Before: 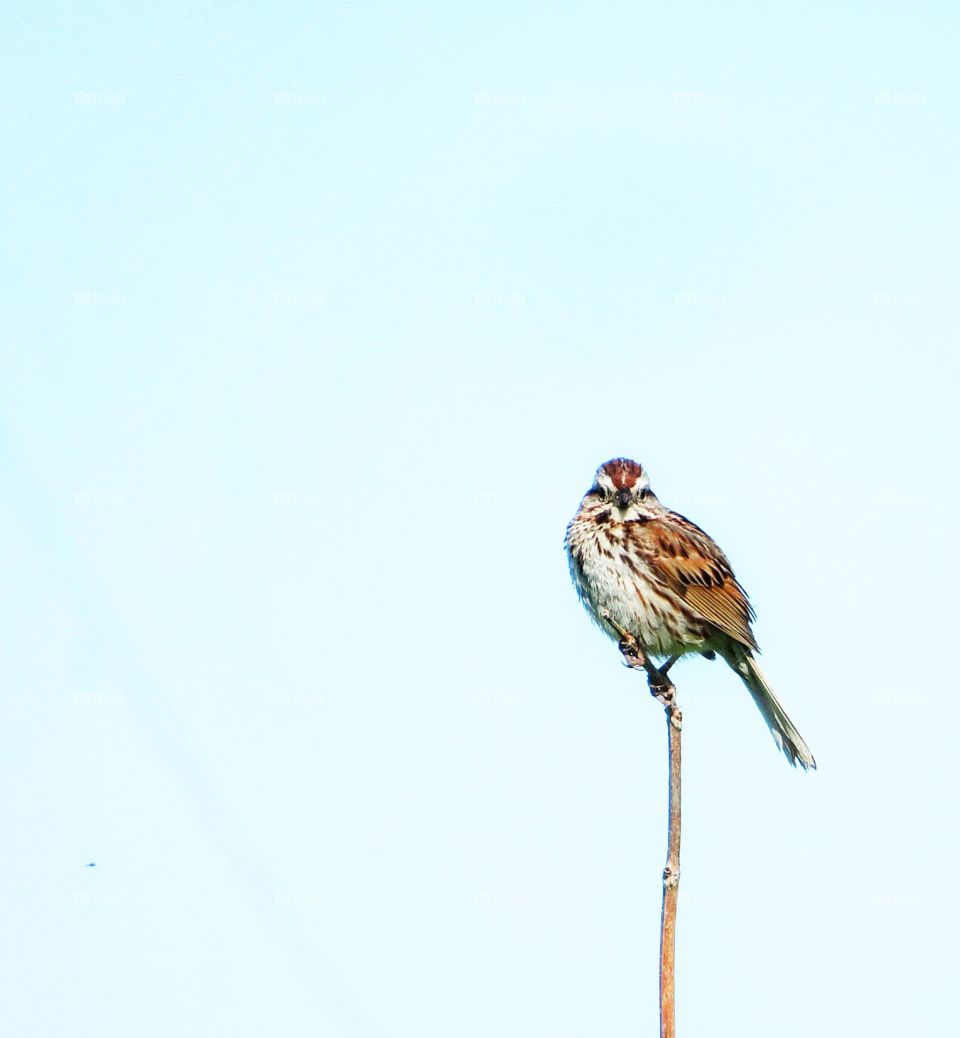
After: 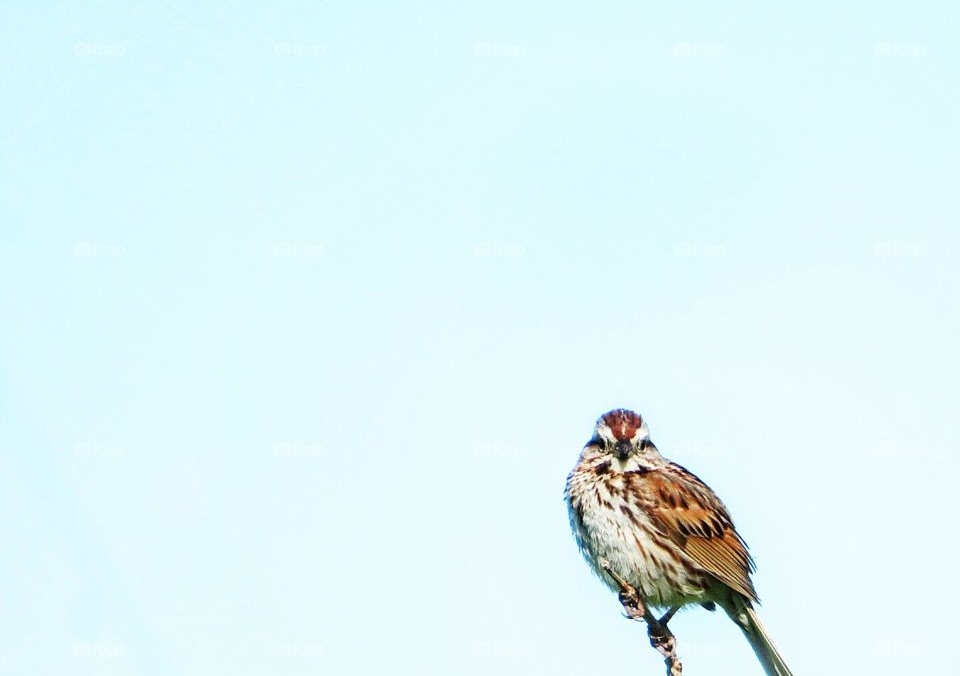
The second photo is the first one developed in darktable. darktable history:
crop and rotate: top 4.781%, bottom 29.998%
